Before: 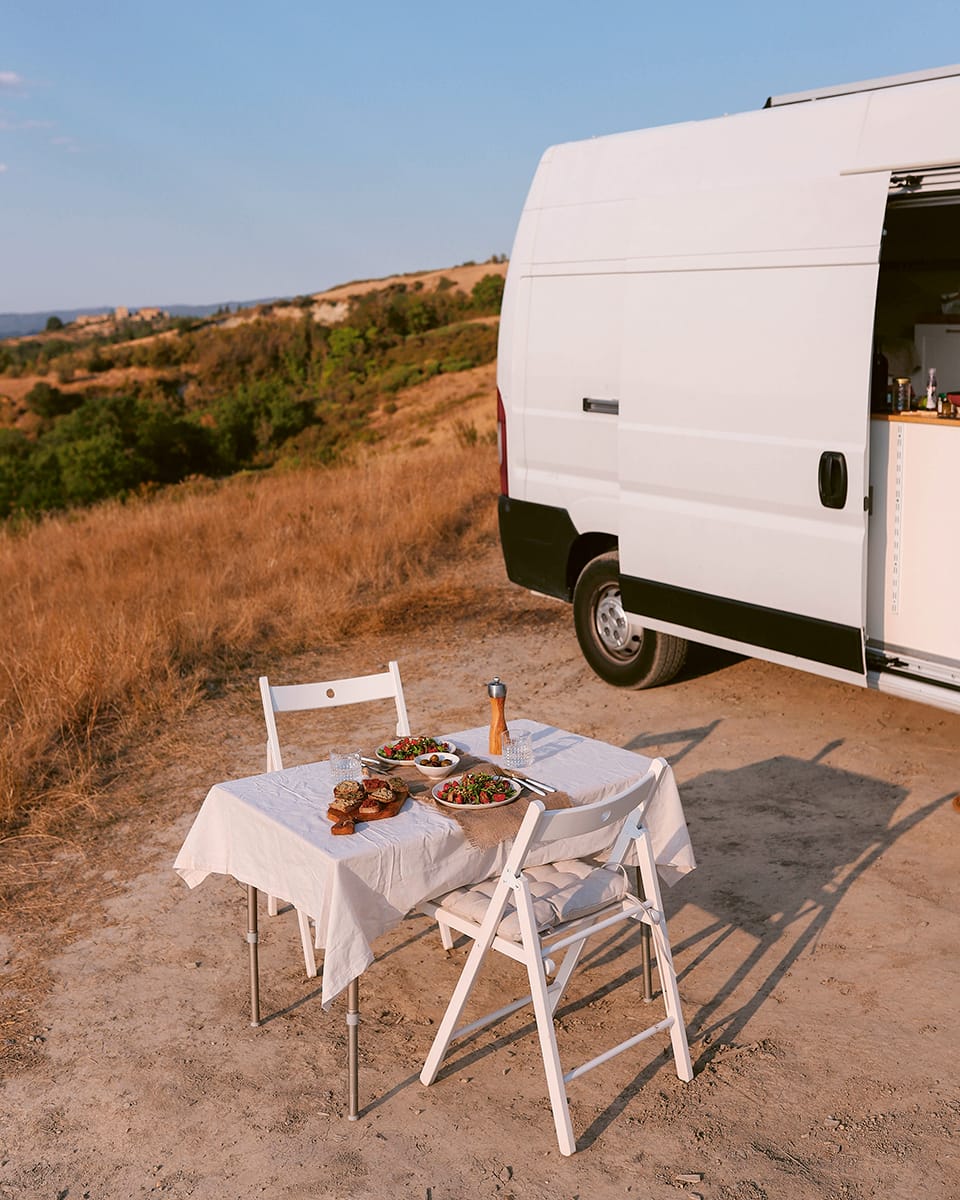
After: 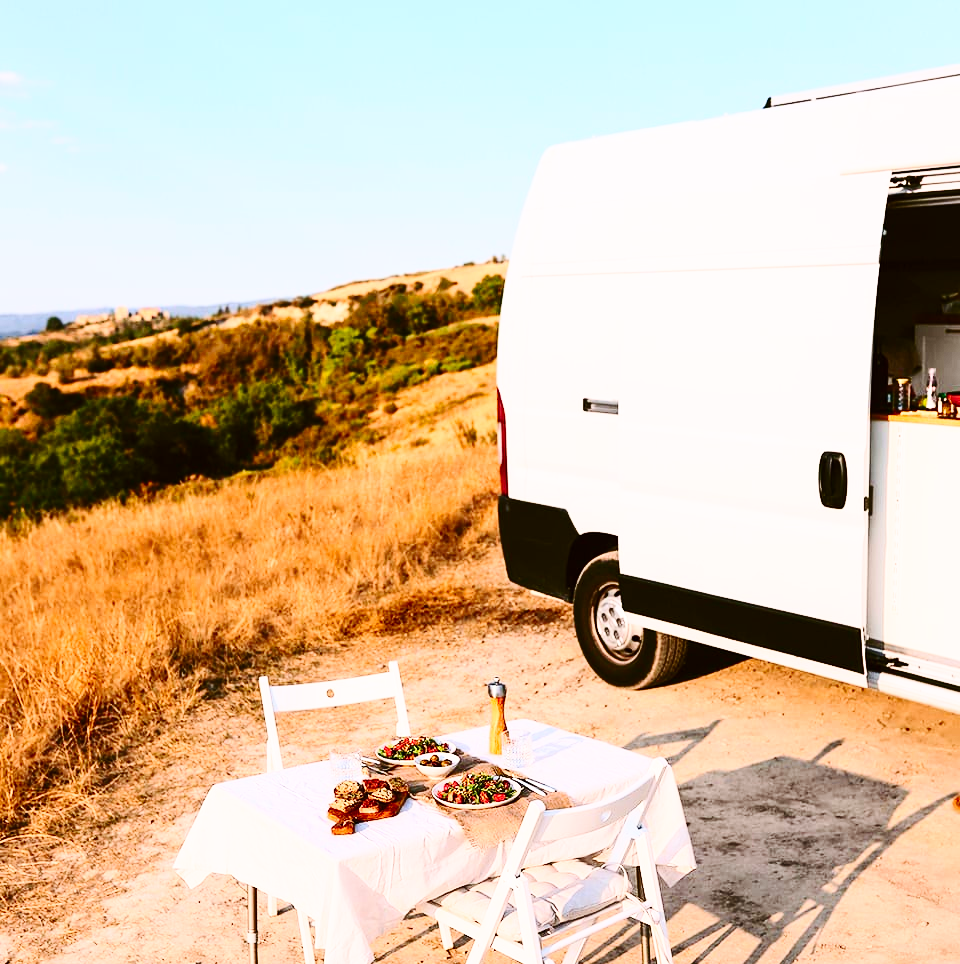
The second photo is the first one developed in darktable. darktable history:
crop: bottom 19.648%
contrast brightness saturation: contrast 0.398, brightness 0.112, saturation 0.213
base curve: curves: ch0 [(0, 0) (0.028, 0.03) (0.121, 0.232) (0.46, 0.748) (0.859, 0.968) (1, 1)], preserve colors none
